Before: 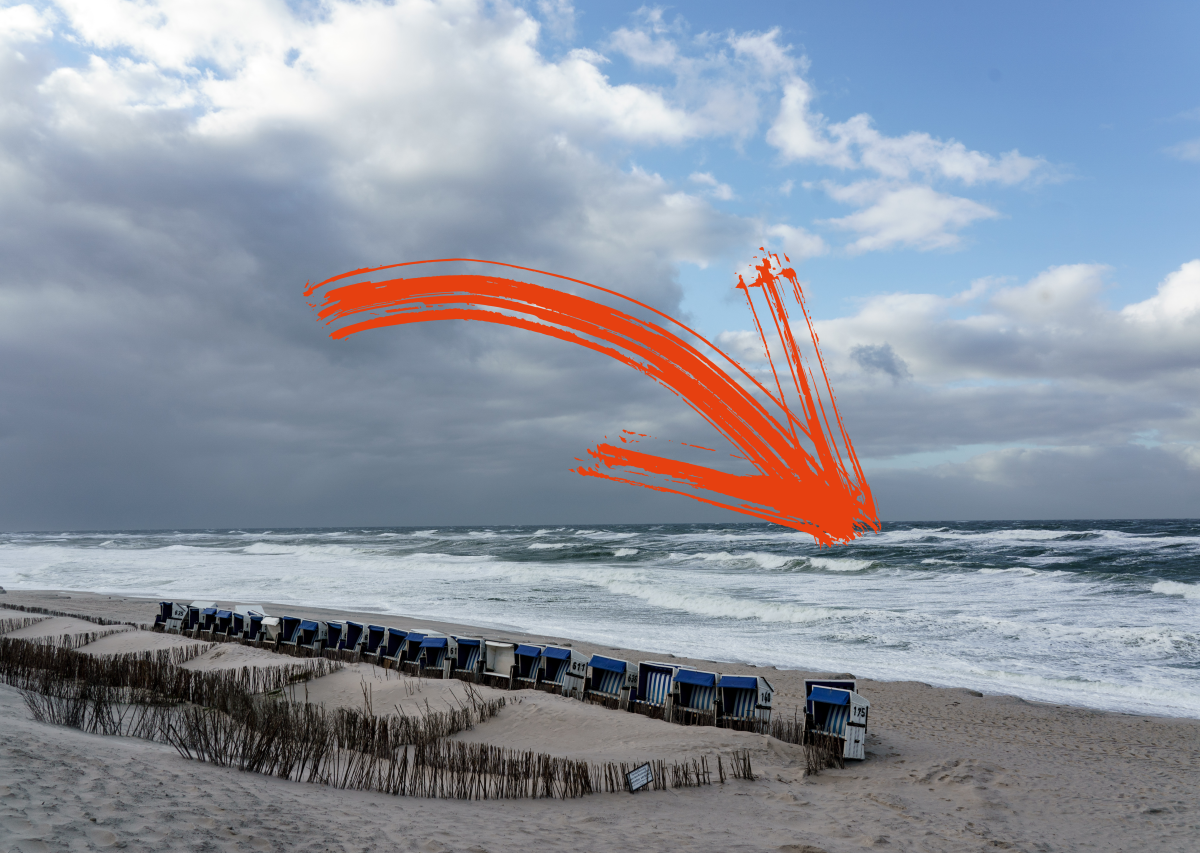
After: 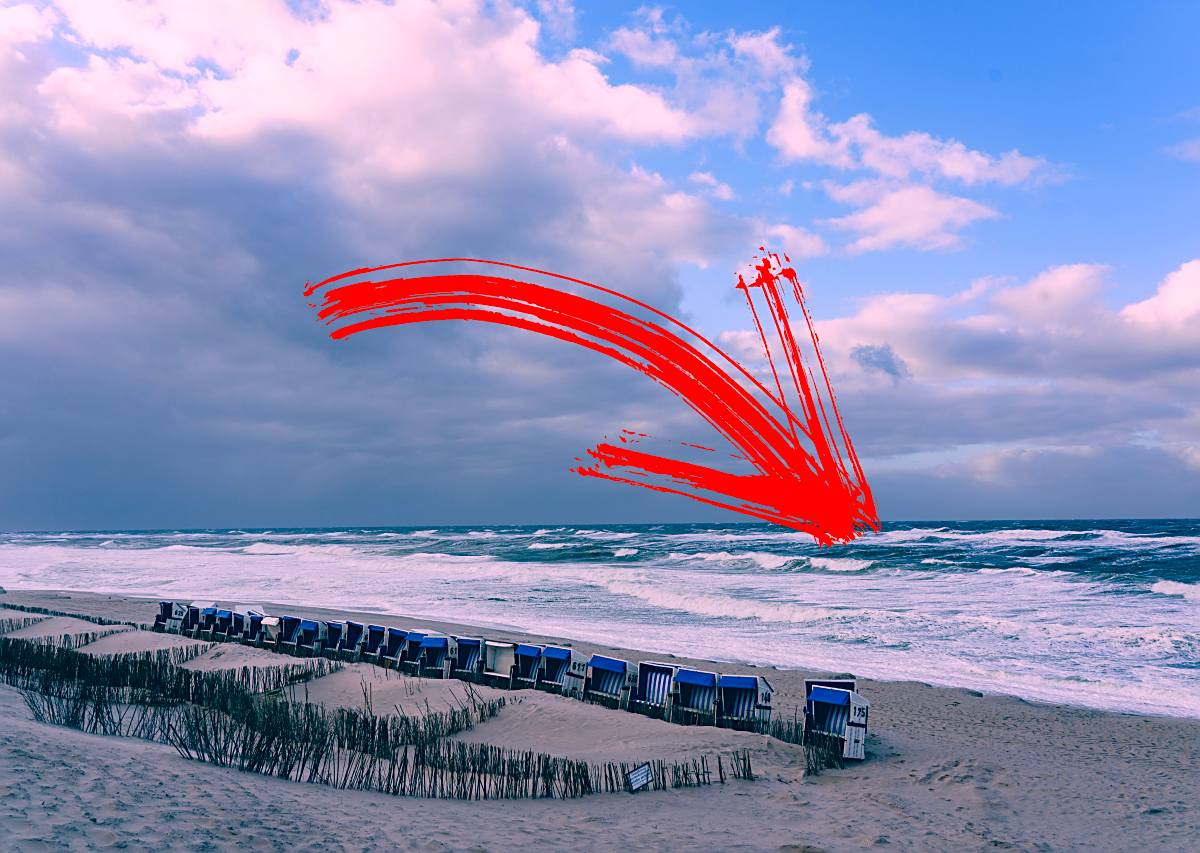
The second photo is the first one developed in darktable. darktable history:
color correction: highlights a* 17.03, highlights b* 0.205, shadows a* -15.38, shadows b* -14.56, saturation 1.5
sharpen: on, module defaults
